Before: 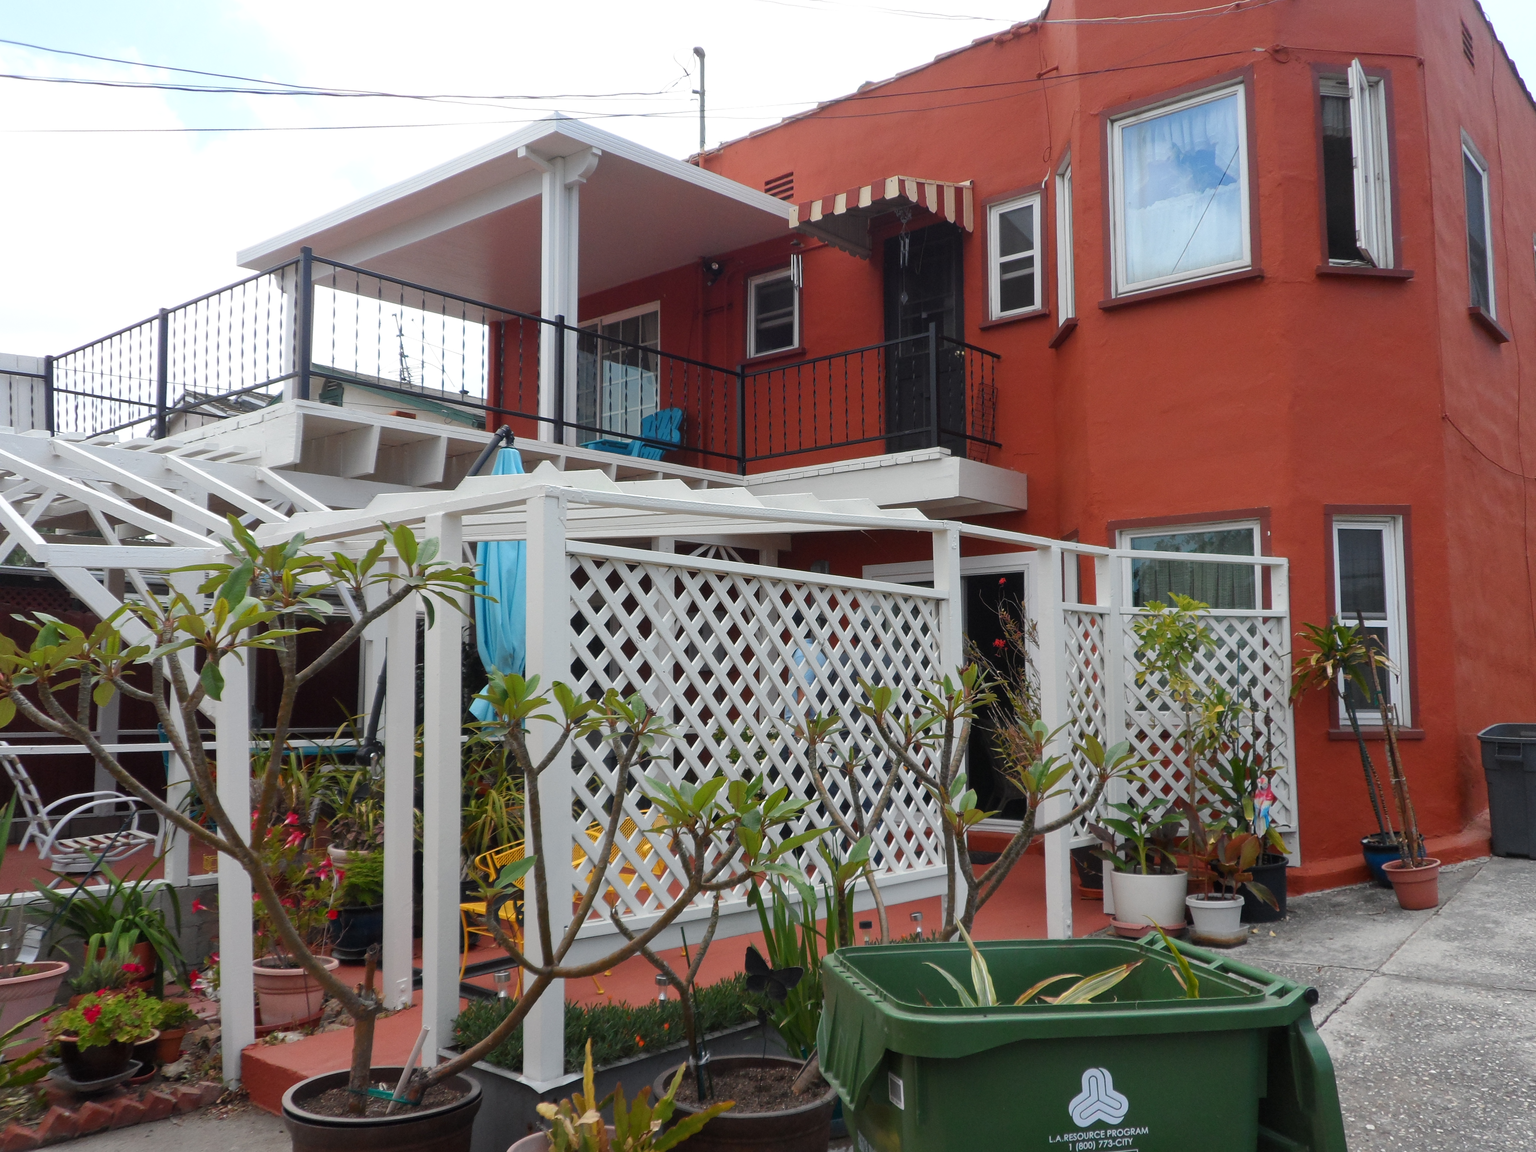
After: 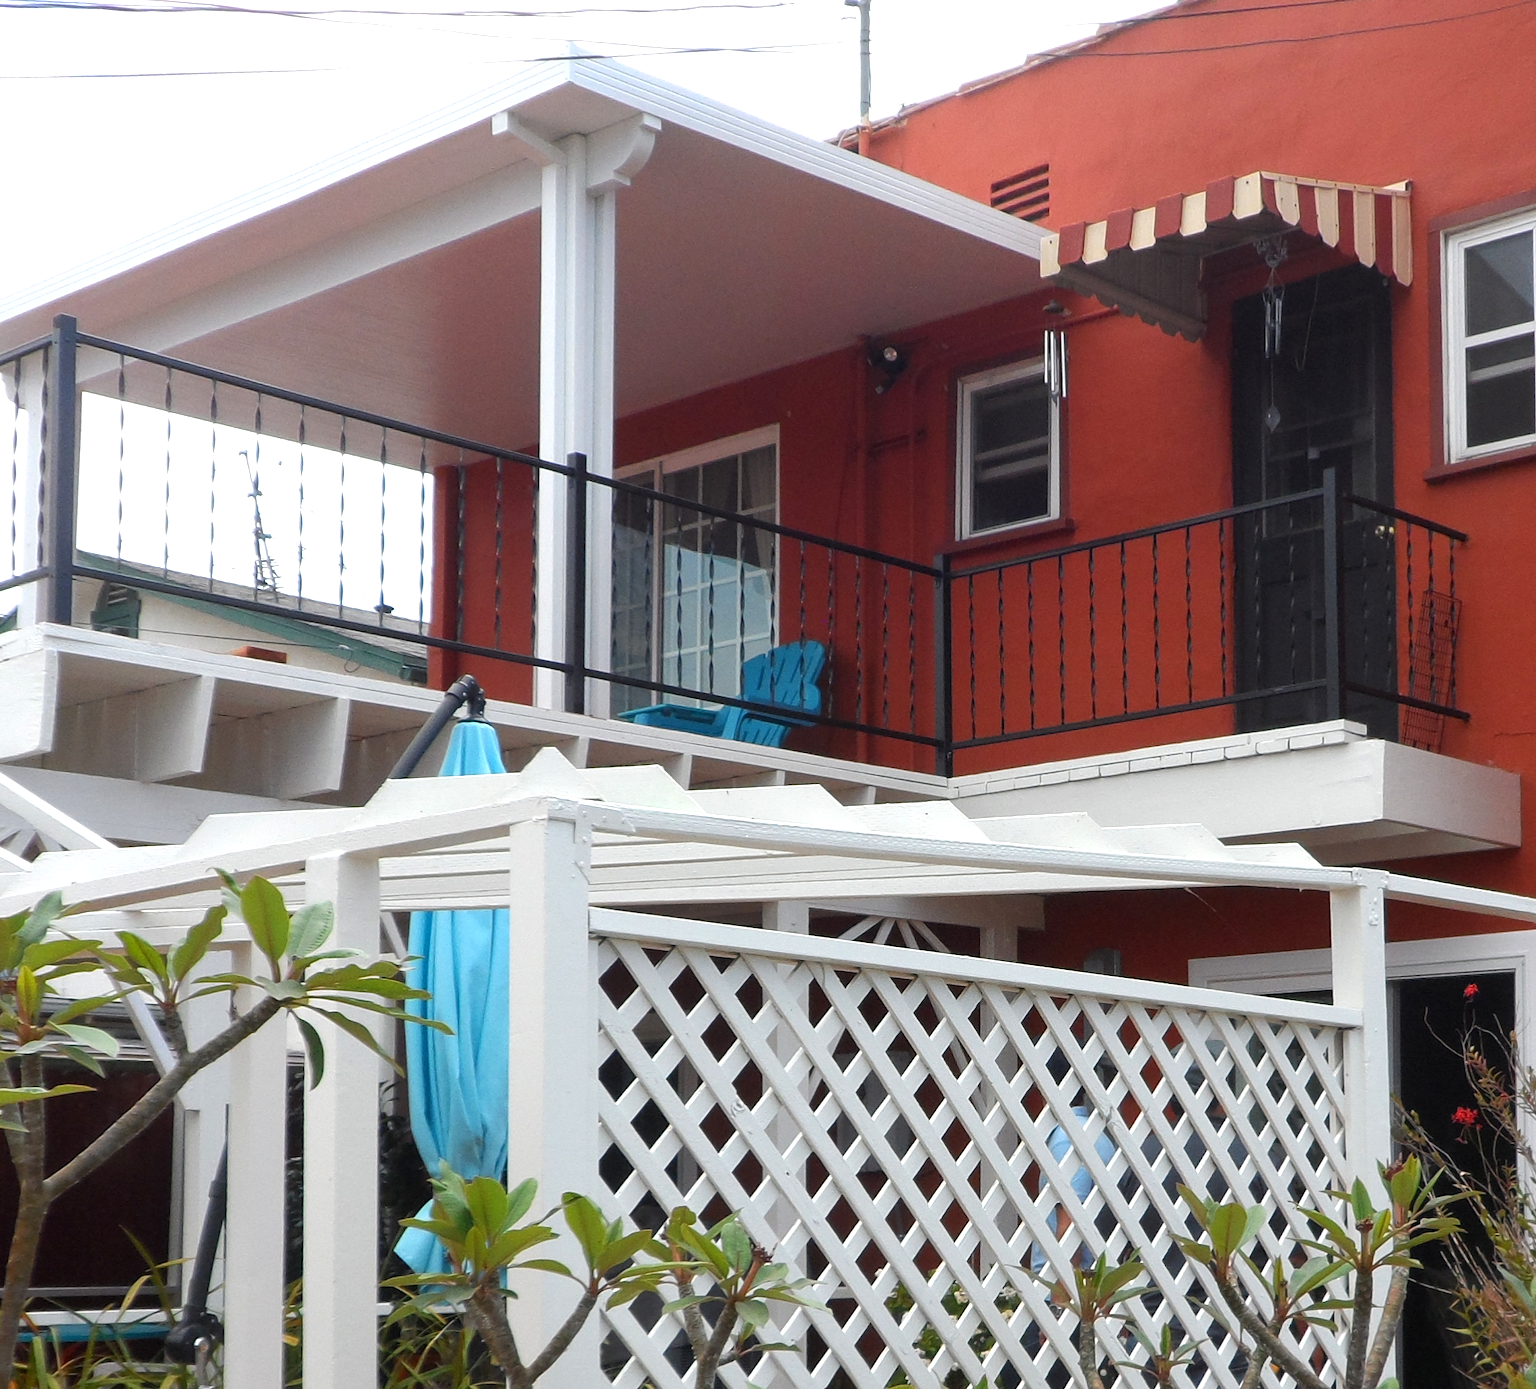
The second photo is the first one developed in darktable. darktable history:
tone equalizer: on, module defaults
exposure: black level correction 0.001, exposure 0.498 EV, compensate highlight preservation false
crop: left 17.84%, top 7.892%, right 32.624%, bottom 32.347%
base curve: curves: ch0 [(0, 0) (0.303, 0.277) (1, 1)], exposure shift 0.01, preserve colors none
